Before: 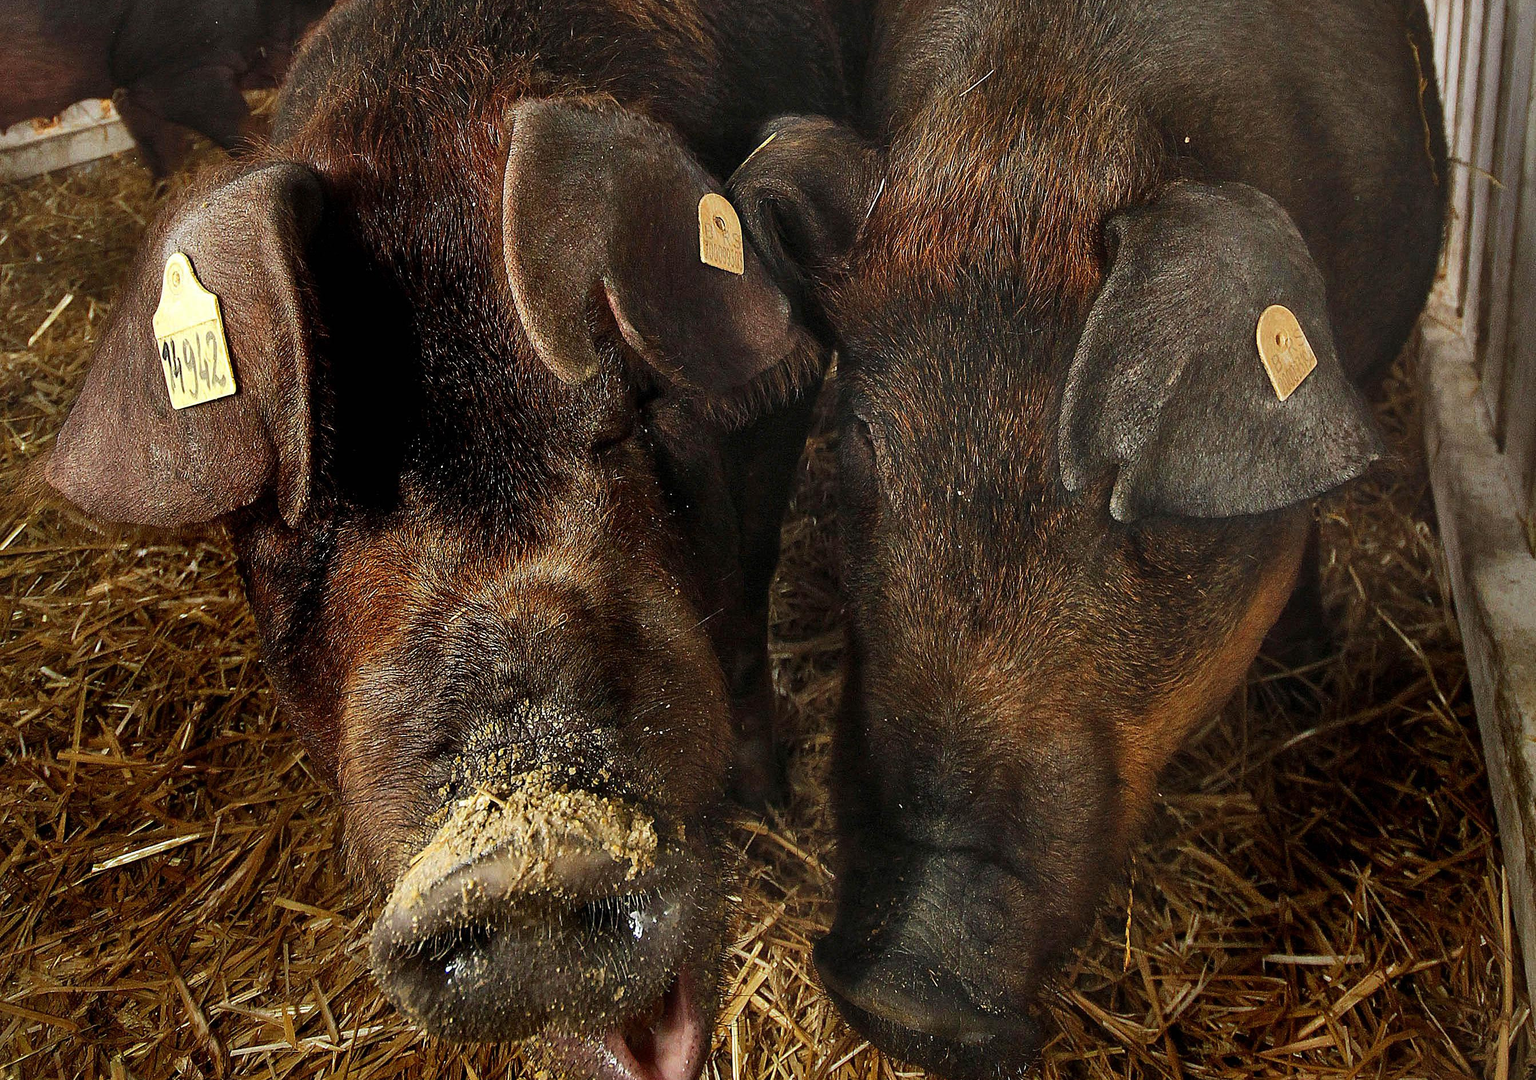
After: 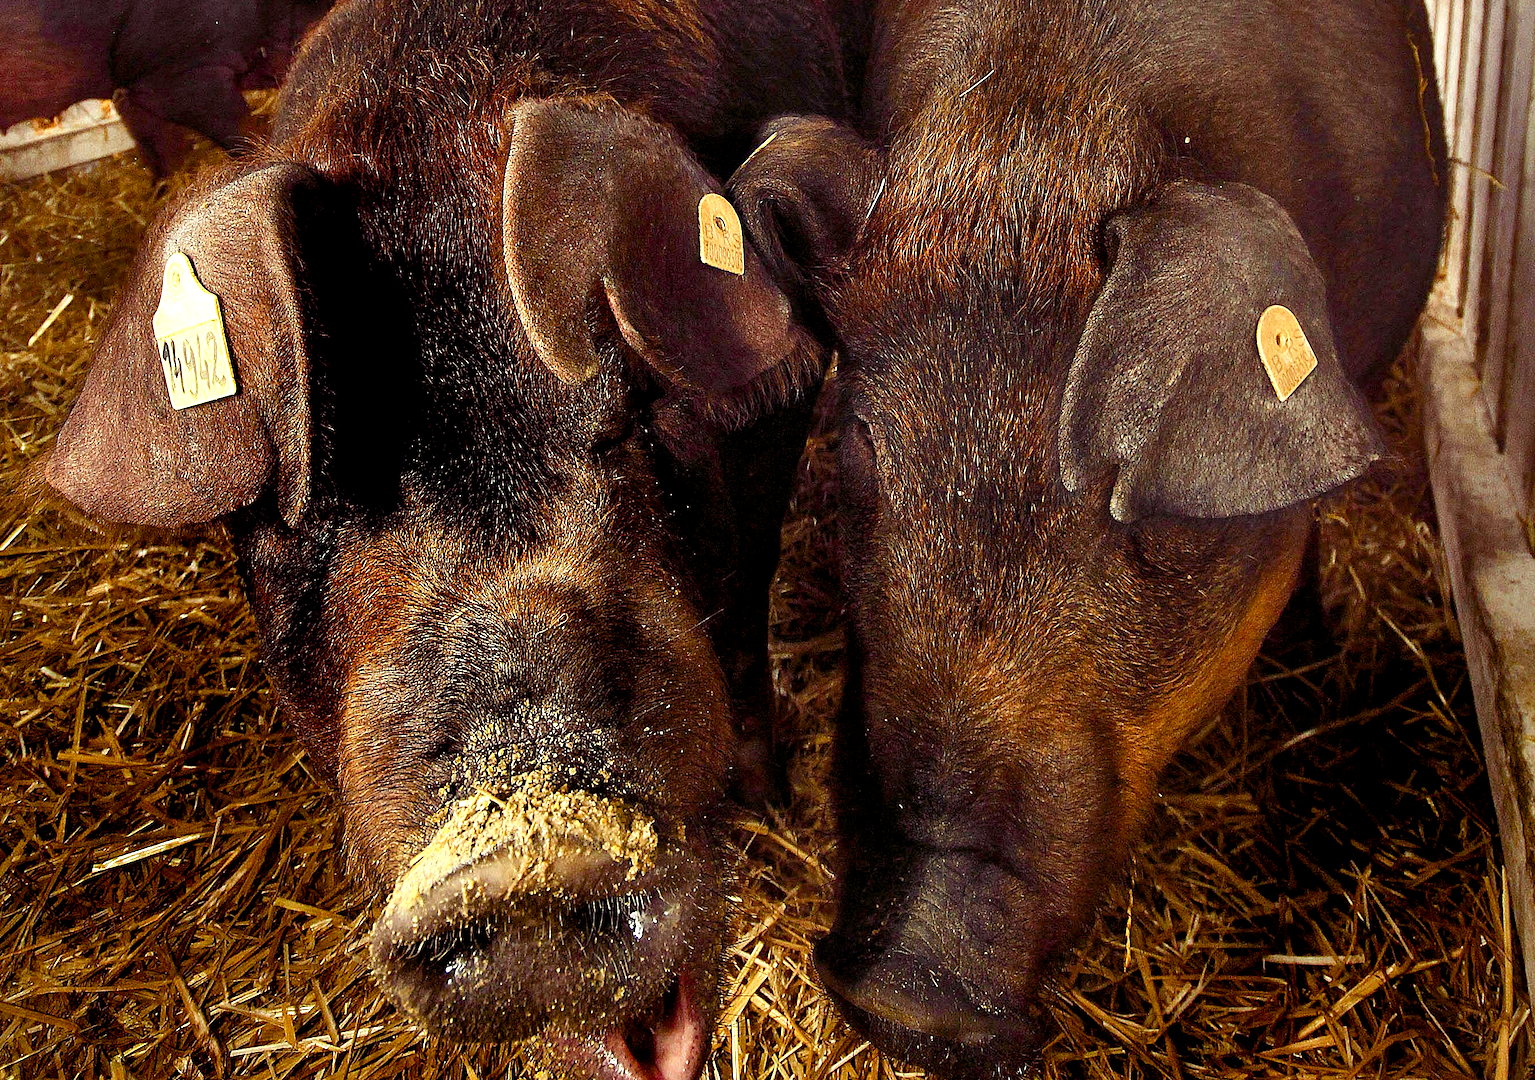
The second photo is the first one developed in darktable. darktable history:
color balance rgb: shadows lift › luminance -21.66%, shadows lift › chroma 8.98%, shadows lift › hue 283.37°, power › chroma 1.05%, power › hue 25.59°, highlights gain › luminance 6.08%, highlights gain › chroma 2.55%, highlights gain › hue 90°, global offset › luminance -0.87%, perceptual saturation grading › global saturation 25%, perceptual saturation grading › highlights -28.39%, perceptual saturation grading › shadows 33.98%
exposure: black level correction 0, exposure 0.6 EV, compensate highlight preservation false
